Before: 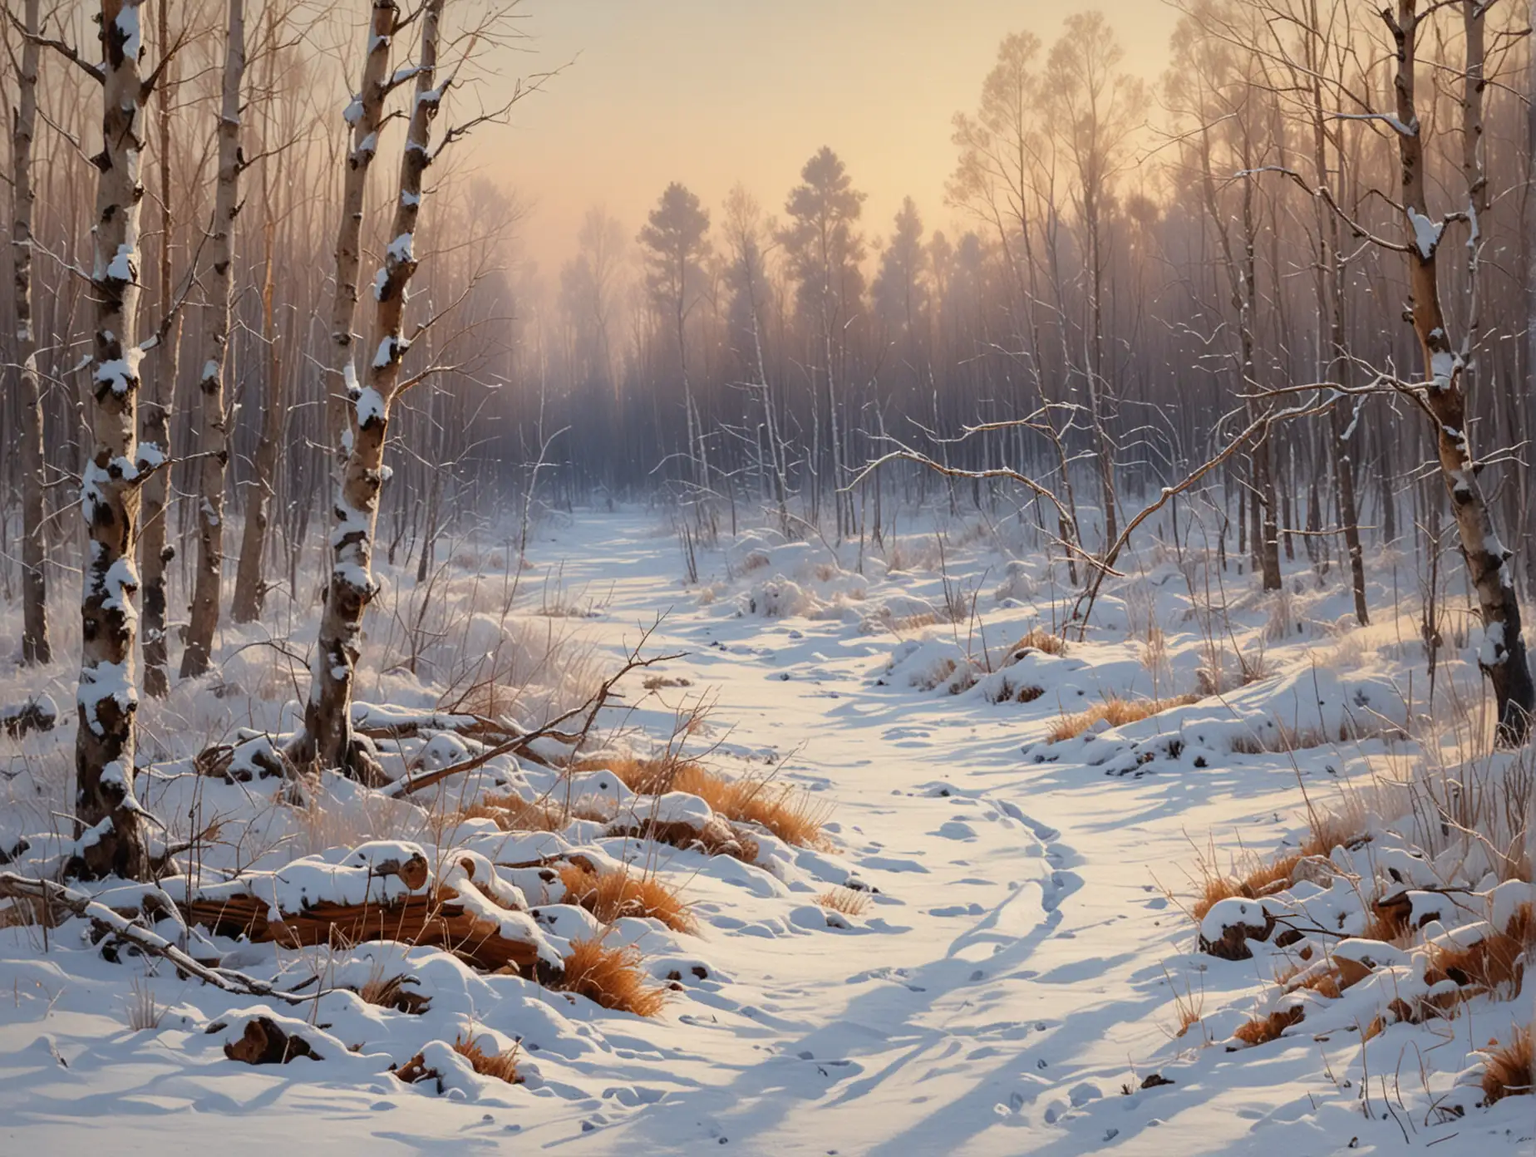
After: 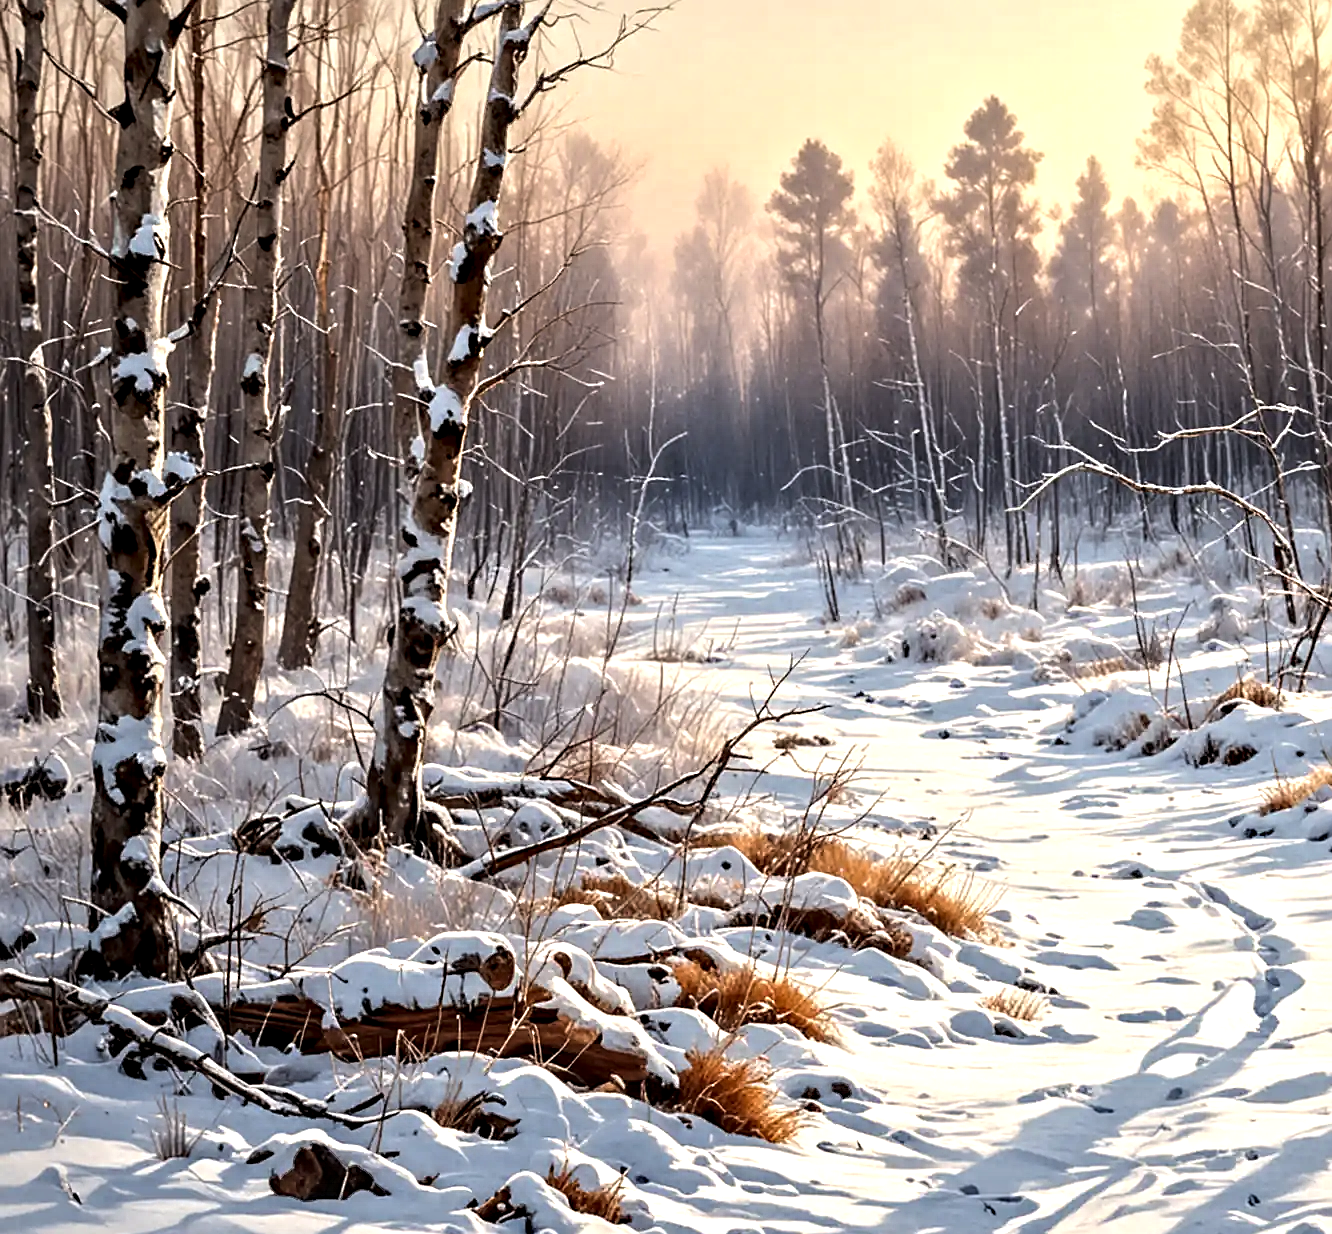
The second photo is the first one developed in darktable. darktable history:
sharpen: on, module defaults
tone equalizer: -8 EV -0.723 EV, -7 EV -0.738 EV, -6 EV -0.616 EV, -5 EV -0.37 EV, -3 EV 0.394 EV, -2 EV 0.6 EV, -1 EV 0.684 EV, +0 EV 0.726 EV, edges refinement/feathering 500, mask exposure compensation -1.57 EV, preserve details no
local contrast: on, module defaults
contrast equalizer: y [[0.511, 0.558, 0.631, 0.632, 0.559, 0.512], [0.5 ×6], [0.507, 0.559, 0.627, 0.644, 0.647, 0.647], [0 ×6], [0 ×6]]
crop: top 5.813%, right 27.9%, bottom 5.499%
